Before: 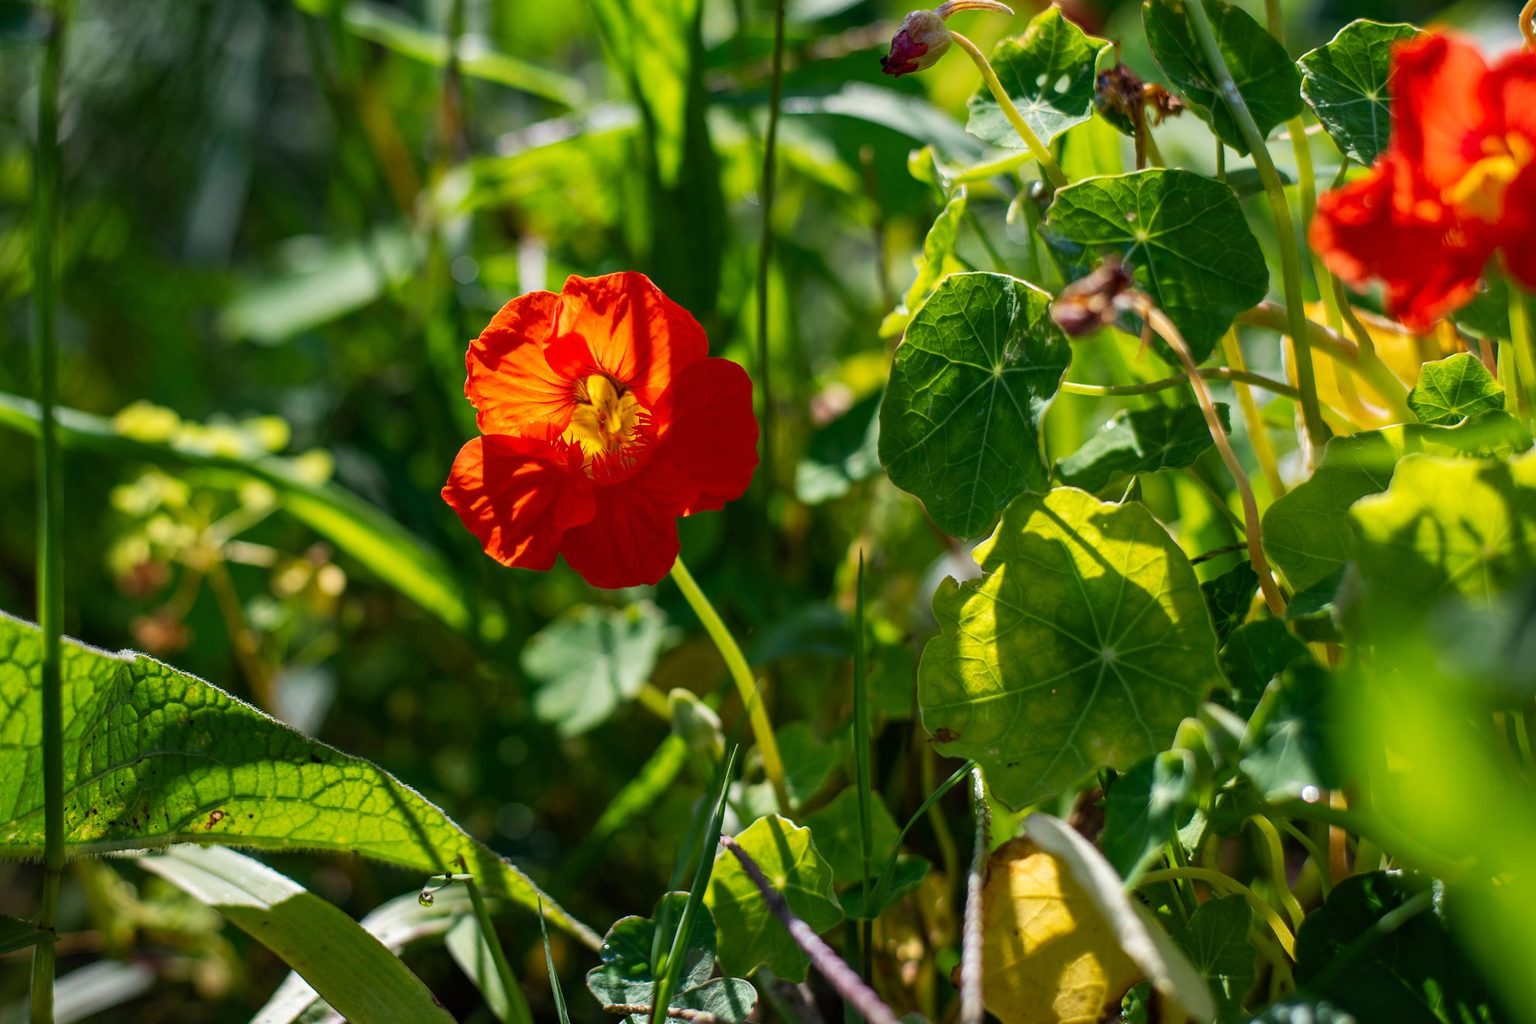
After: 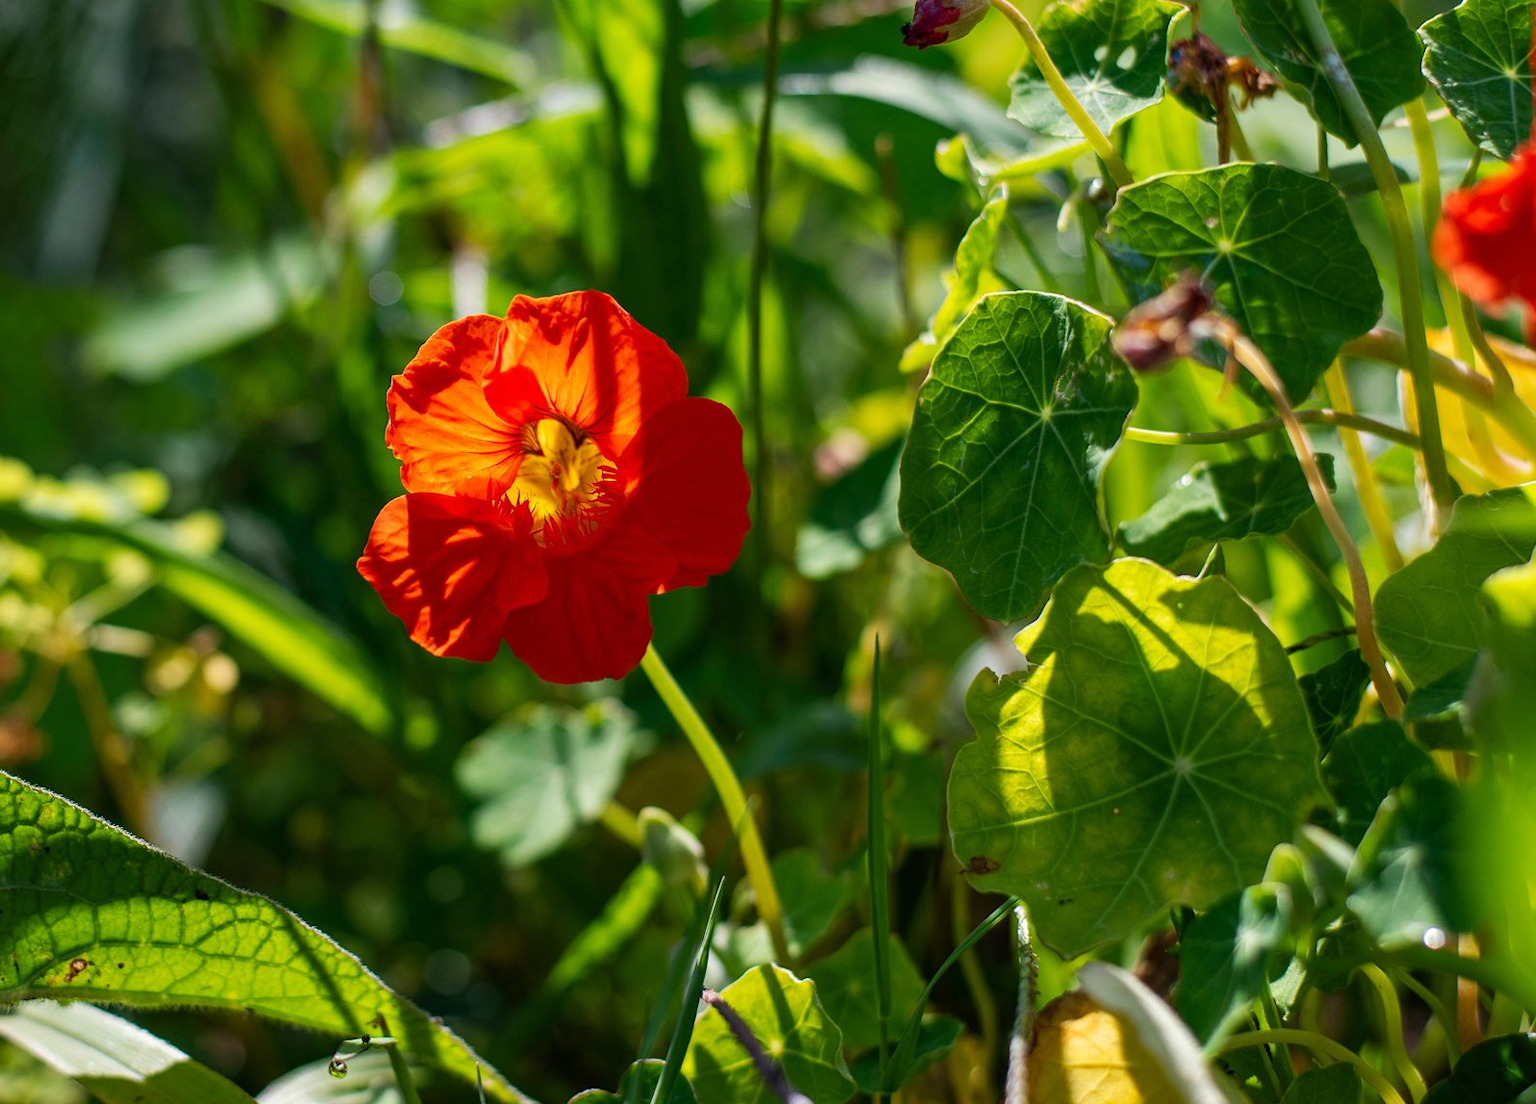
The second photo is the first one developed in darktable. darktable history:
crop: left 10.01%, top 3.657%, right 9.292%, bottom 9.327%
